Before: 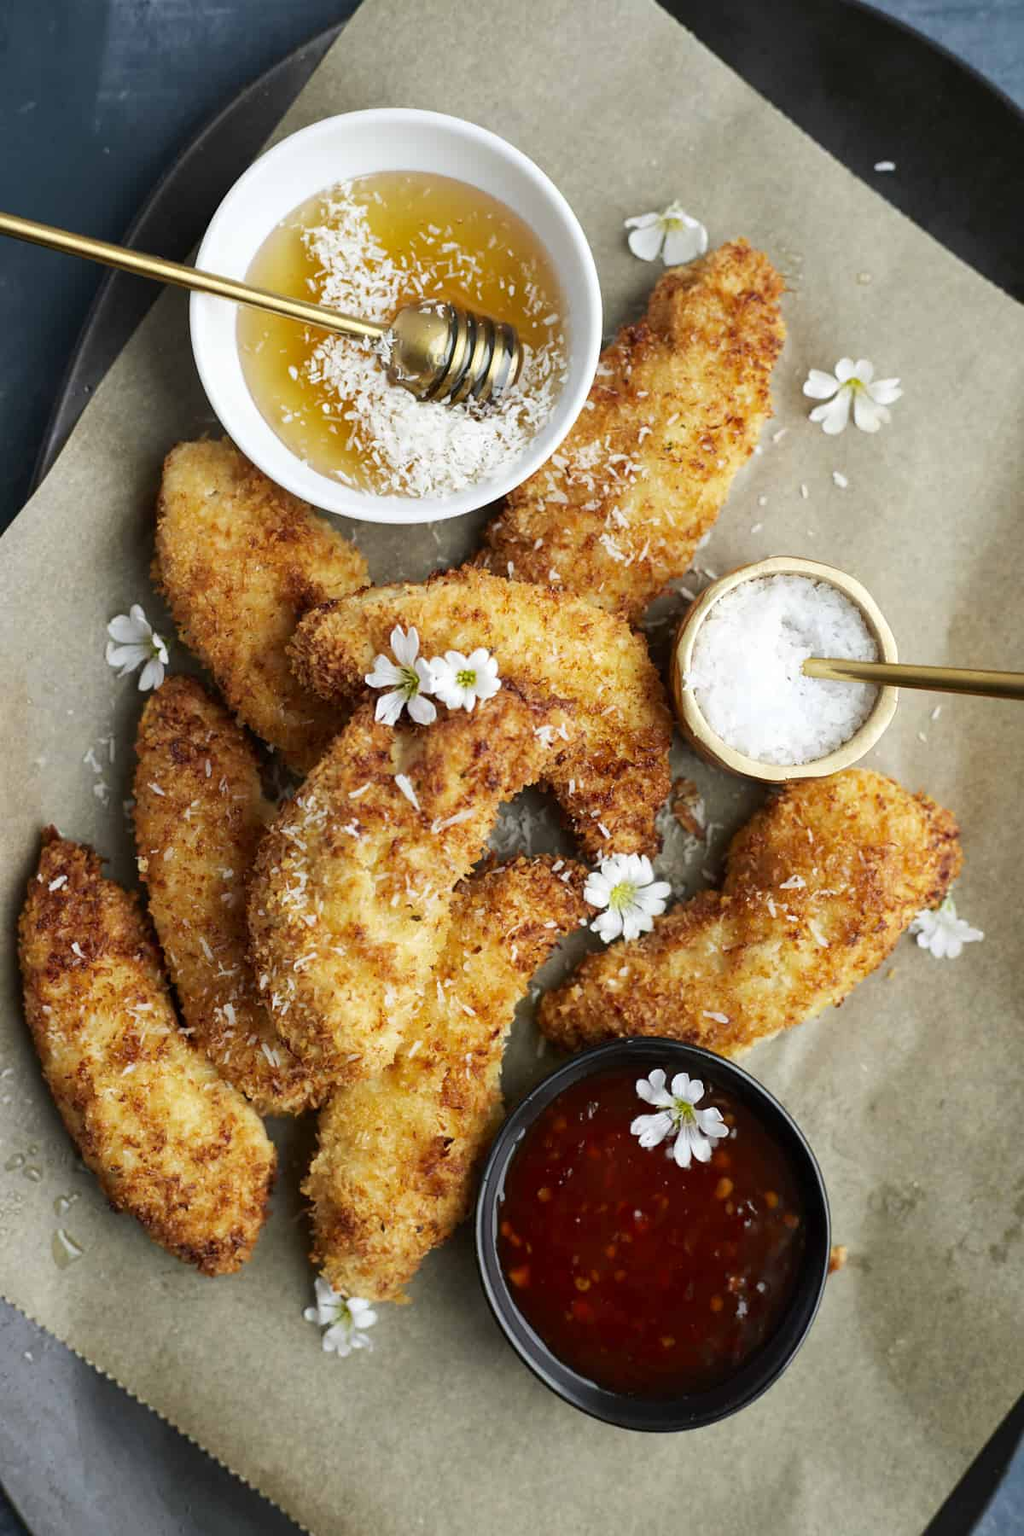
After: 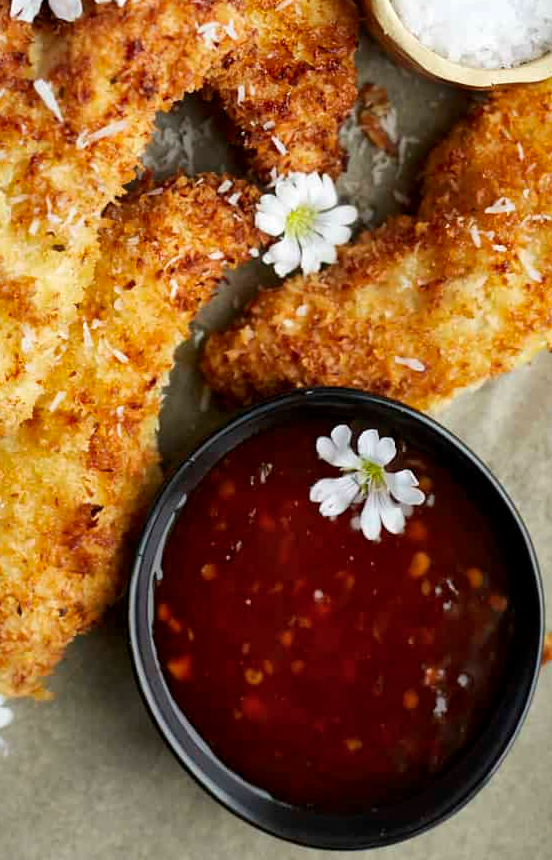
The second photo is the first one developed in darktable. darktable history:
crop: left 35.77%, top 46.032%, right 18.223%, bottom 6.162%
local contrast: mode bilateral grid, contrast 19, coarseness 51, detail 128%, midtone range 0.2
shadows and highlights: shadows 32.76, highlights -47.1, compress 49.91%, soften with gaussian
contrast brightness saturation: contrast -0.014, brightness -0.015, saturation 0.036
